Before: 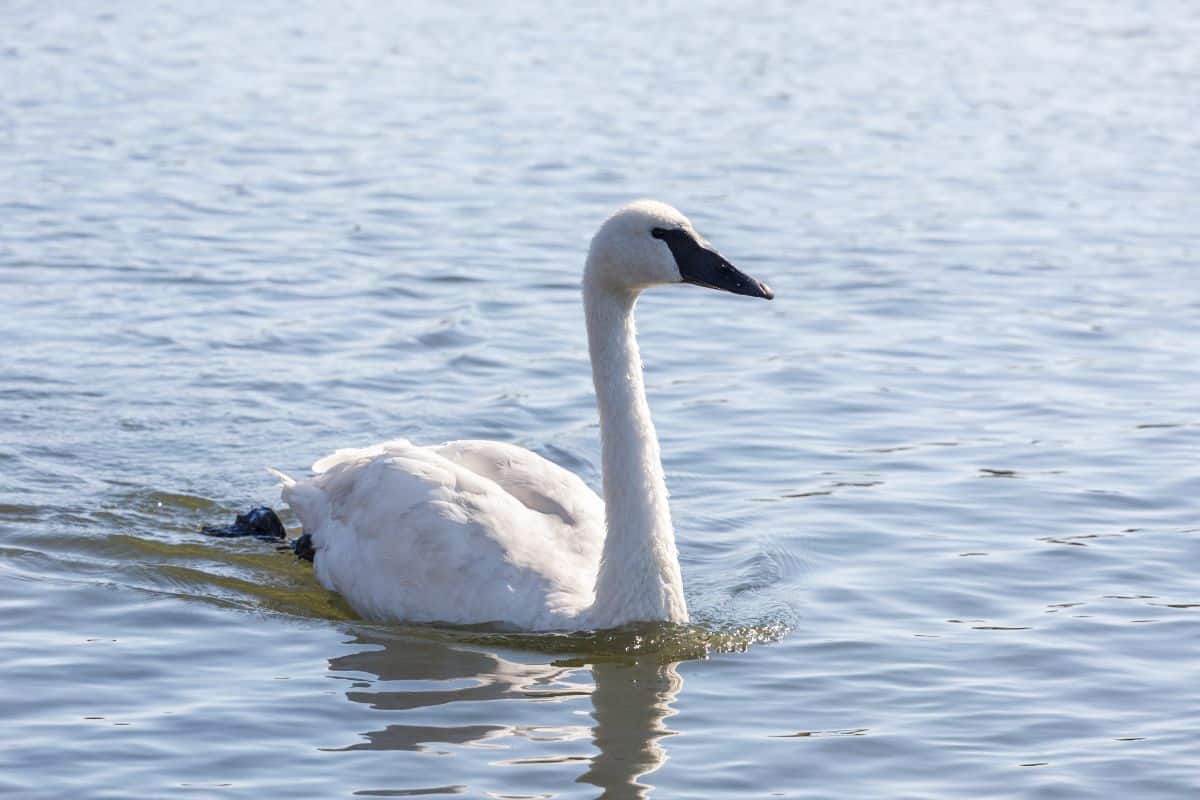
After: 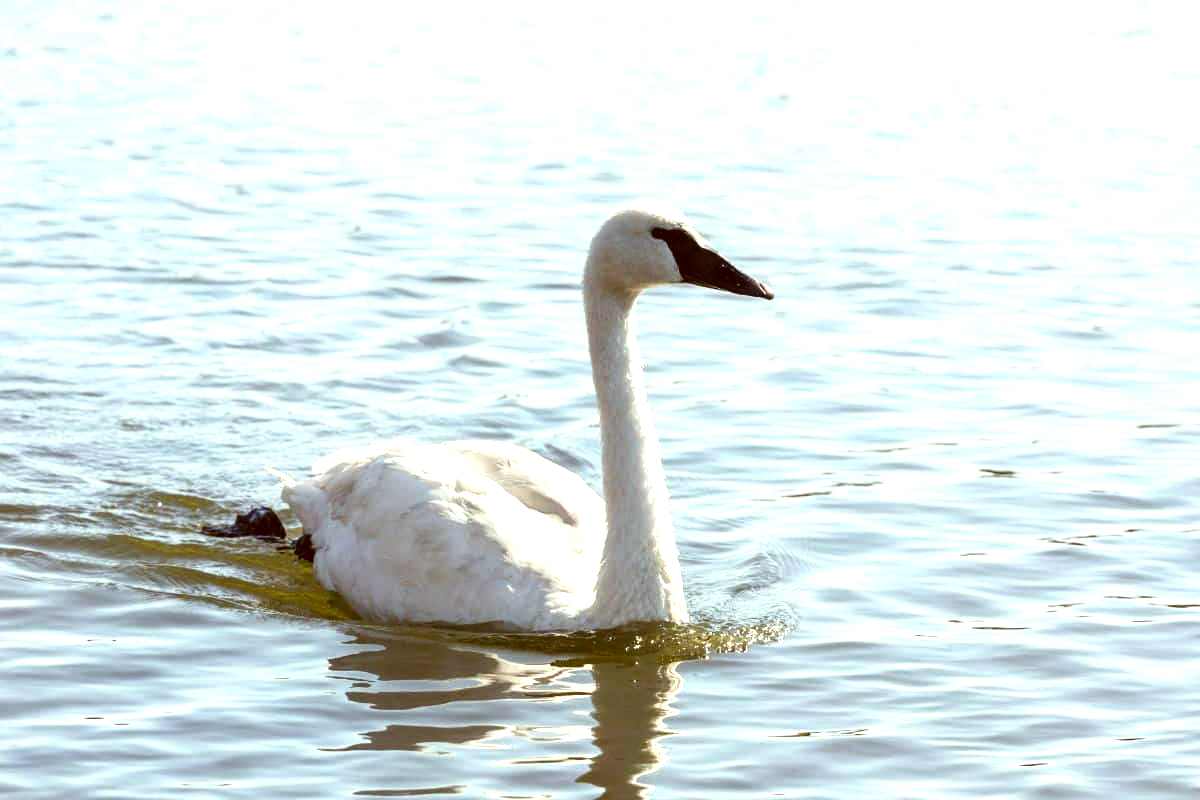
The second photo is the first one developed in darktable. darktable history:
tone equalizer: -8 EV -0.72 EV, -7 EV -0.694 EV, -6 EV -0.611 EV, -5 EV -0.382 EV, -3 EV 0.372 EV, -2 EV 0.6 EV, -1 EV 0.686 EV, +0 EV 0.764 EV
color correction: highlights a* -6.13, highlights b* 9.48, shadows a* 10.44, shadows b* 23.89
contrast brightness saturation: contrast 0.069, brightness -0.126, saturation 0.058
